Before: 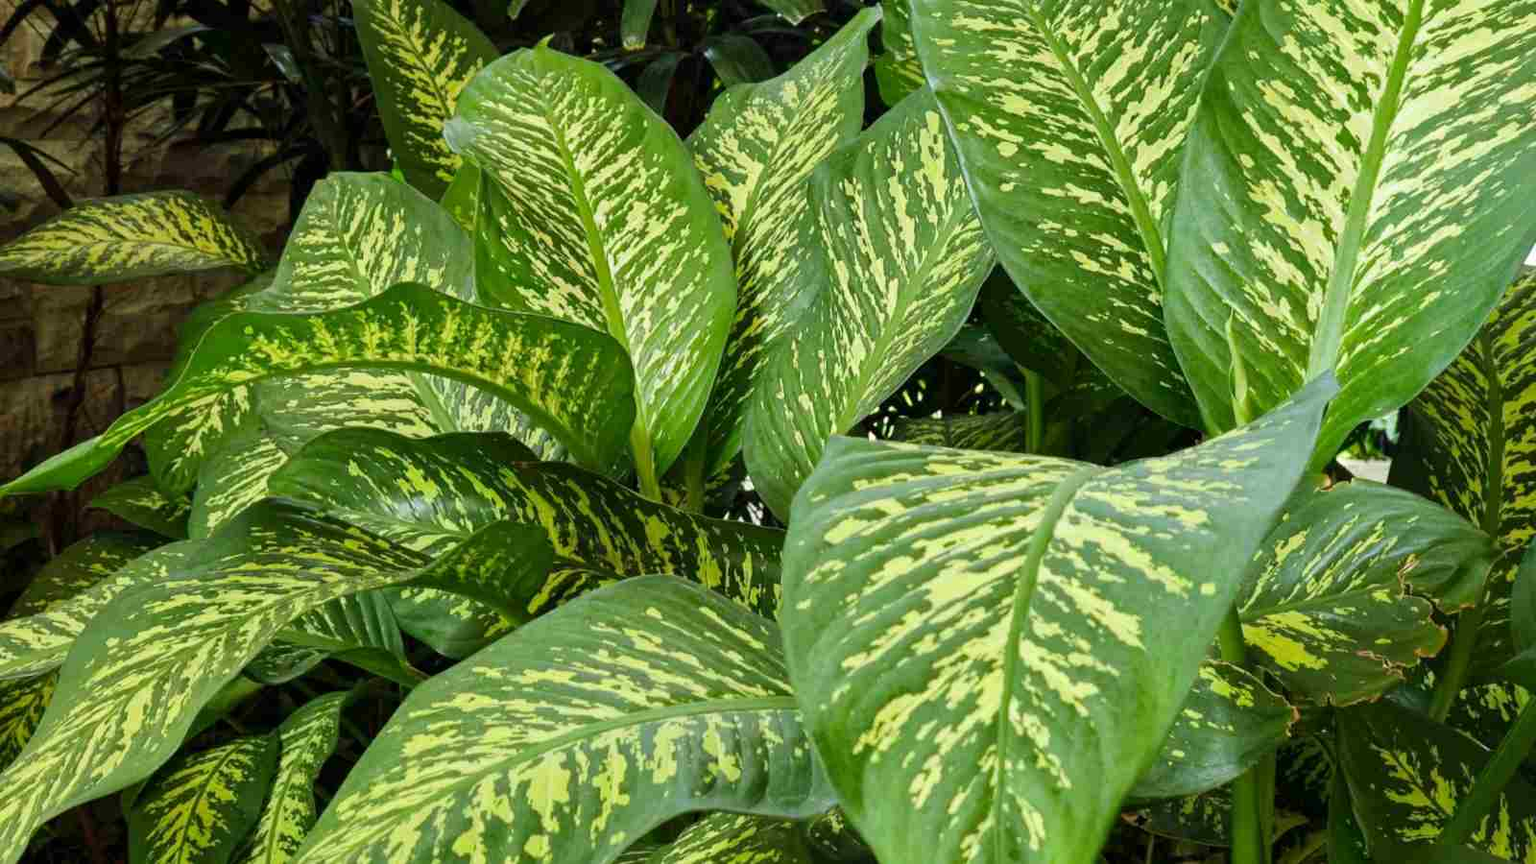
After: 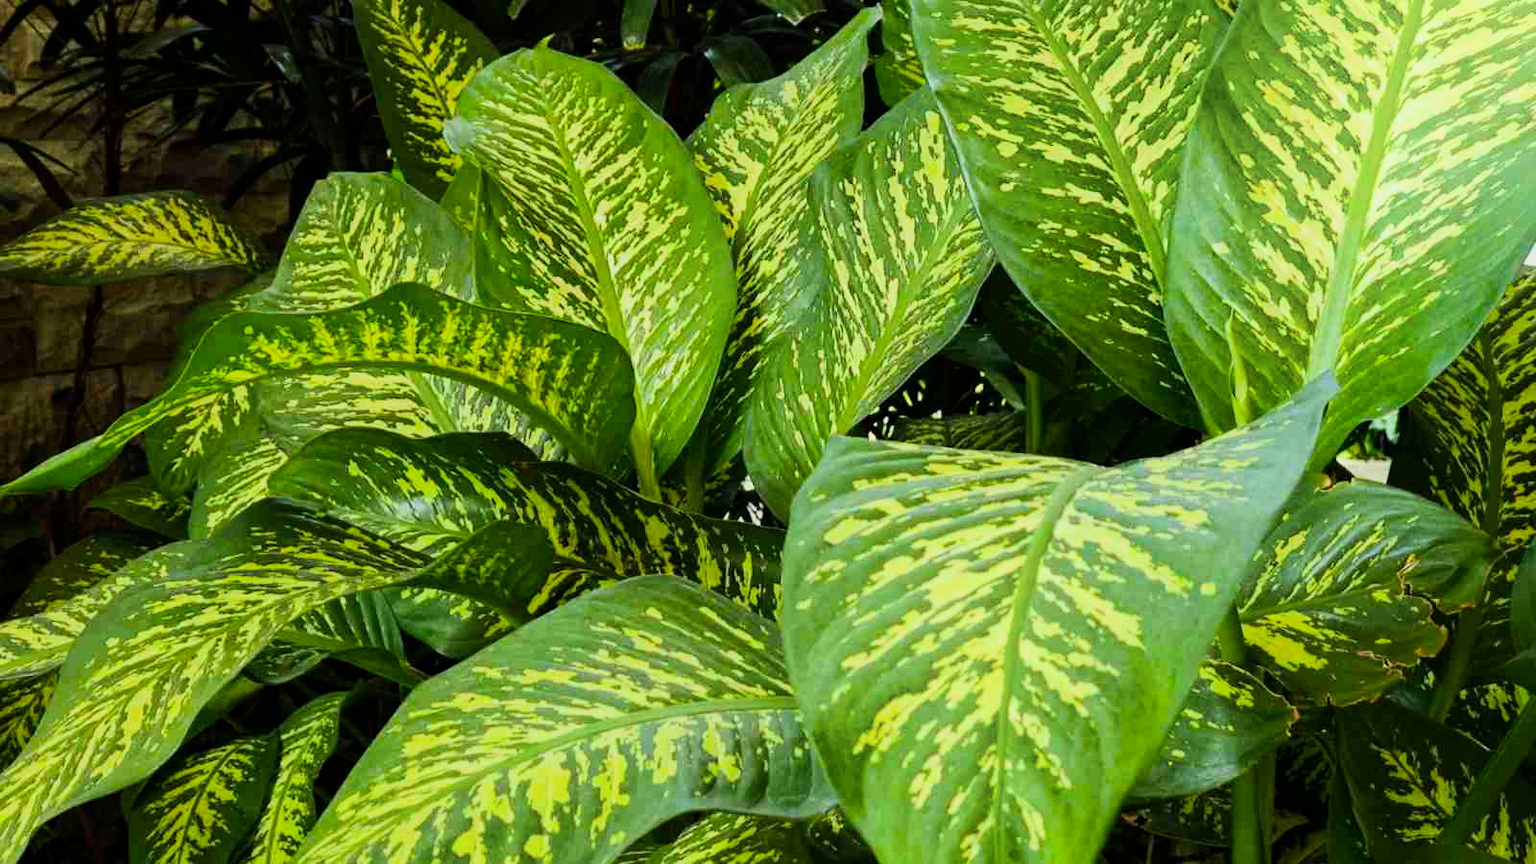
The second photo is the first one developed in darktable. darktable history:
shadows and highlights: shadows -22.18, highlights 99.87, soften with gaussian
color balance rgb: highlights gain › chroma 0.122%, highlights gain › hue 330.12°, linear chroma grading › global chroma 15.34%, perceptual saturation grading › global saturation 0.436%, perceptual brilliance grading › global brilliance 15.564%, perceptual brilliance grading › shadows -35.347%, global vibrance 20%
filmic rgb: black relative exposure -16 EV, white relative exposure 4.91 EV, hardness 6.22, color science v6 (2022), iterations of high-quality reconstruction 0
